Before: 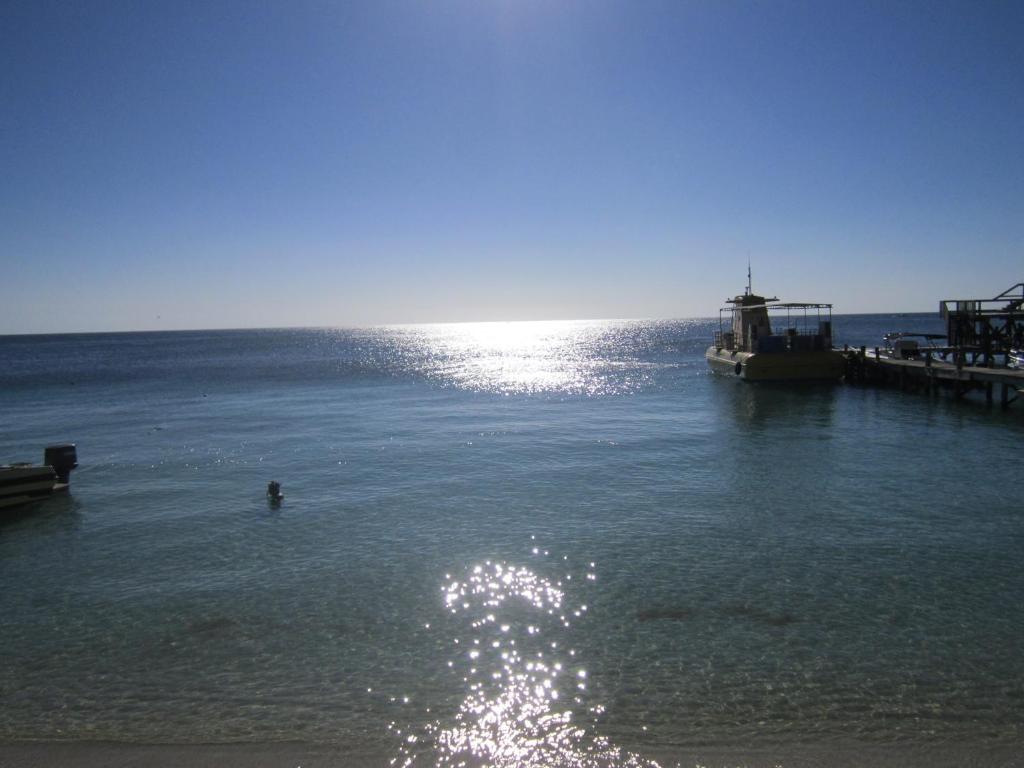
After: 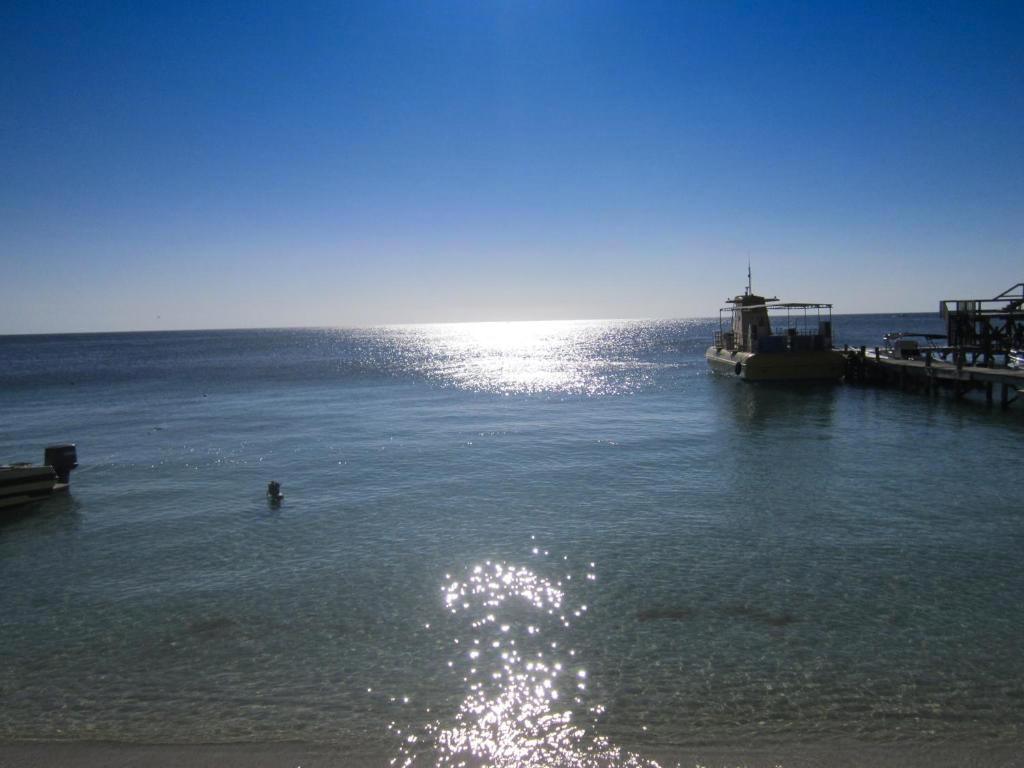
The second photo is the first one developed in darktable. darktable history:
graduated density: density 2.02 EV, hardness 44%, rotation 0.374°, offset 8.21, hue 208.8°, saturation 97%
shadows and highlights: shadows 29.32, highlights -29.32, low approximation 0.01, soften with gaussian
